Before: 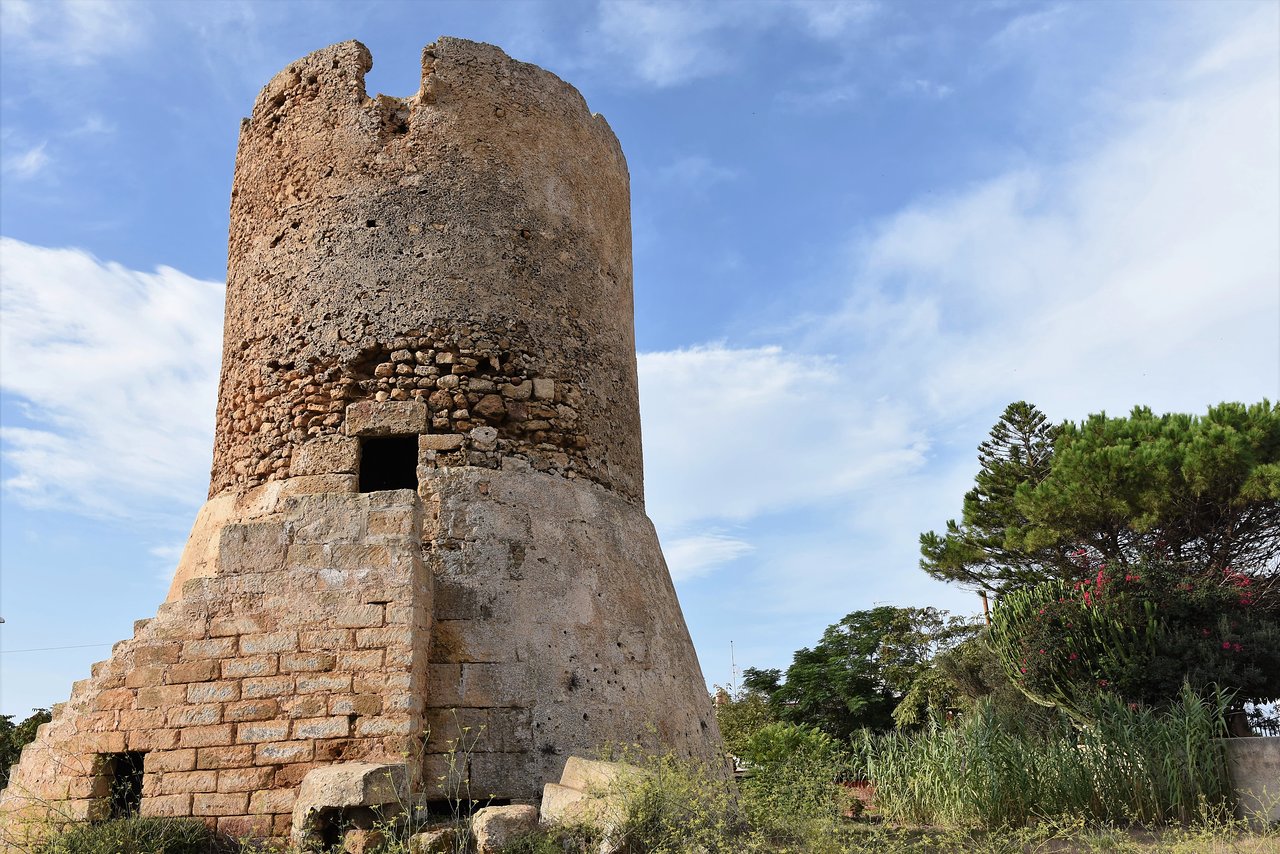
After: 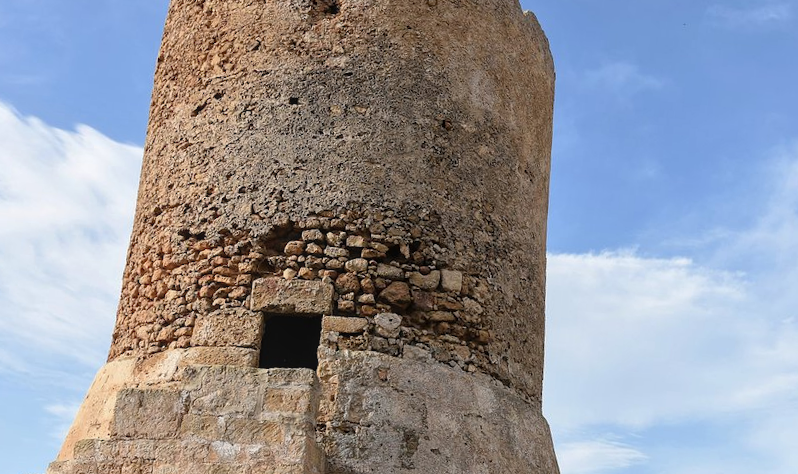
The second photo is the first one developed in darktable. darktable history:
local contrast: detail 110%
crop and rotate: angle -4.99°, left 2.122%, top 6.945%, right 27.566%, bottom 30.519%
